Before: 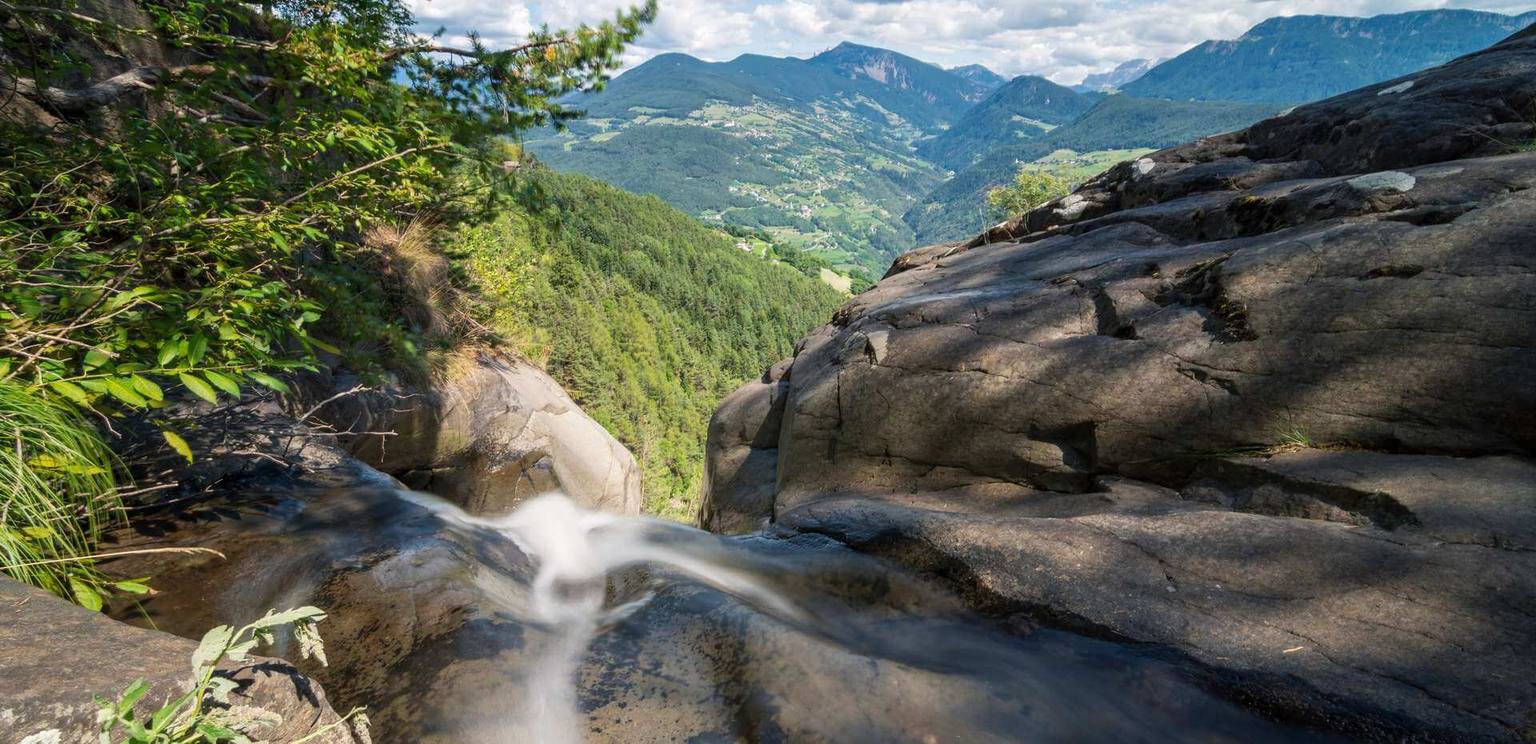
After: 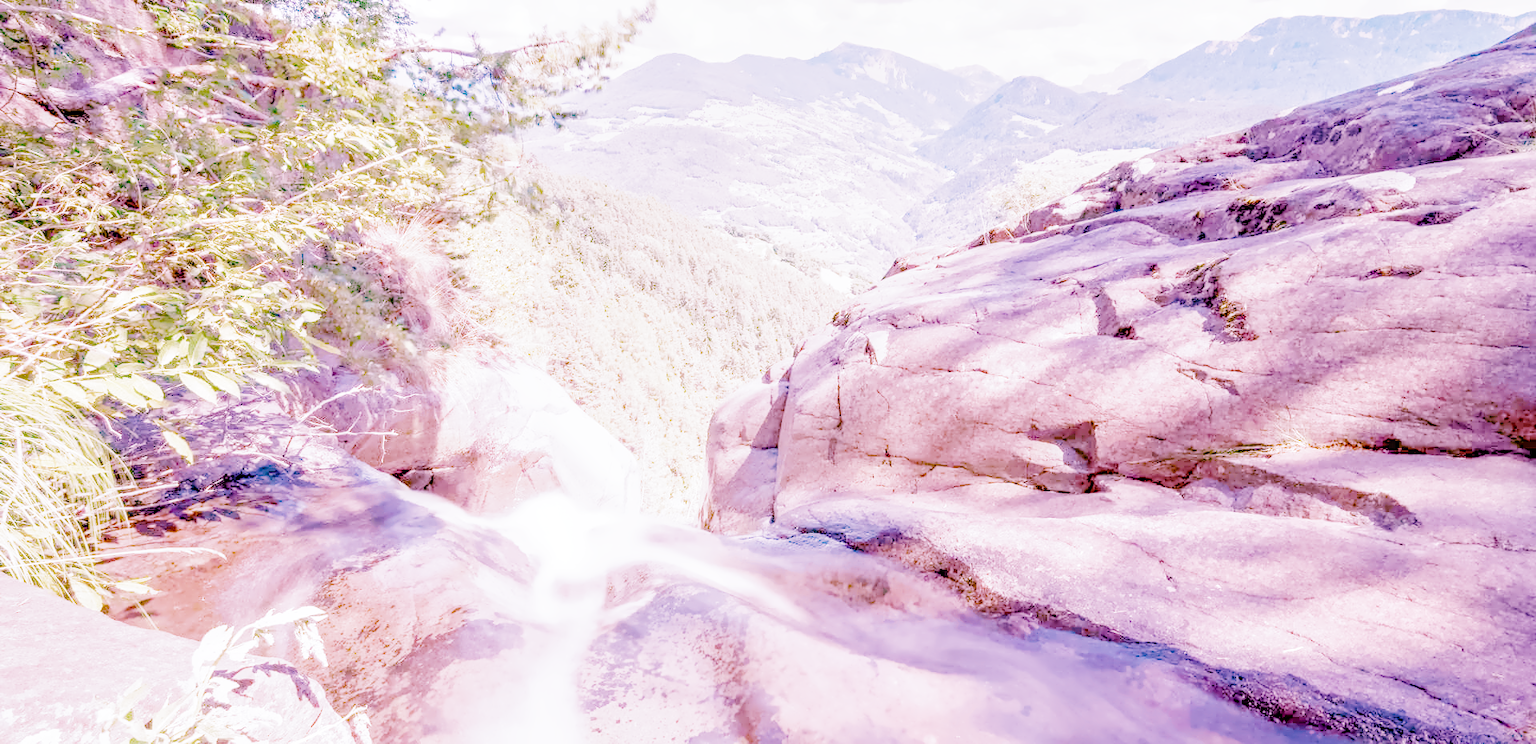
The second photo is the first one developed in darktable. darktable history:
white balance: red 2.229, blue 1.46
highlight reconstruction: on, module defaults
lens correction: scale 1, crop 1, focal 35, aperture 5, distance 0.775, camera "Canon EOS RP", lens "Canon RF 35mm F1.8 MACRO IS STM"
exposure: black level correction 0, exposure 1.45 EV, compensate exposure bias true, compensate highlight preservation false
color calibration: illuminant as shot in camera, x 0.37, y 0.382, temperature 4313.32 K
filmic rgb: black relative exposure -2.85 EV, white relative exposure 4.56 EV, hardness 1.77, contrast 1.25, preserve chrominance no, color science v5 (2021)
local contrast: on, module defaults
velvia: on, module defaults
haze removal: compatibility mode true, adaptive false
denoise (profiled): preserve shadows 1.52, scattering 0.002, a [-1, 0, 0], compensate highlight preservation false
color balance rgb: perceptual saturation grading › global saturation 20%, perceptual saturation grading › highlights -25%, perceptual saturation grading › shadows 50%, global vibrance -25%
